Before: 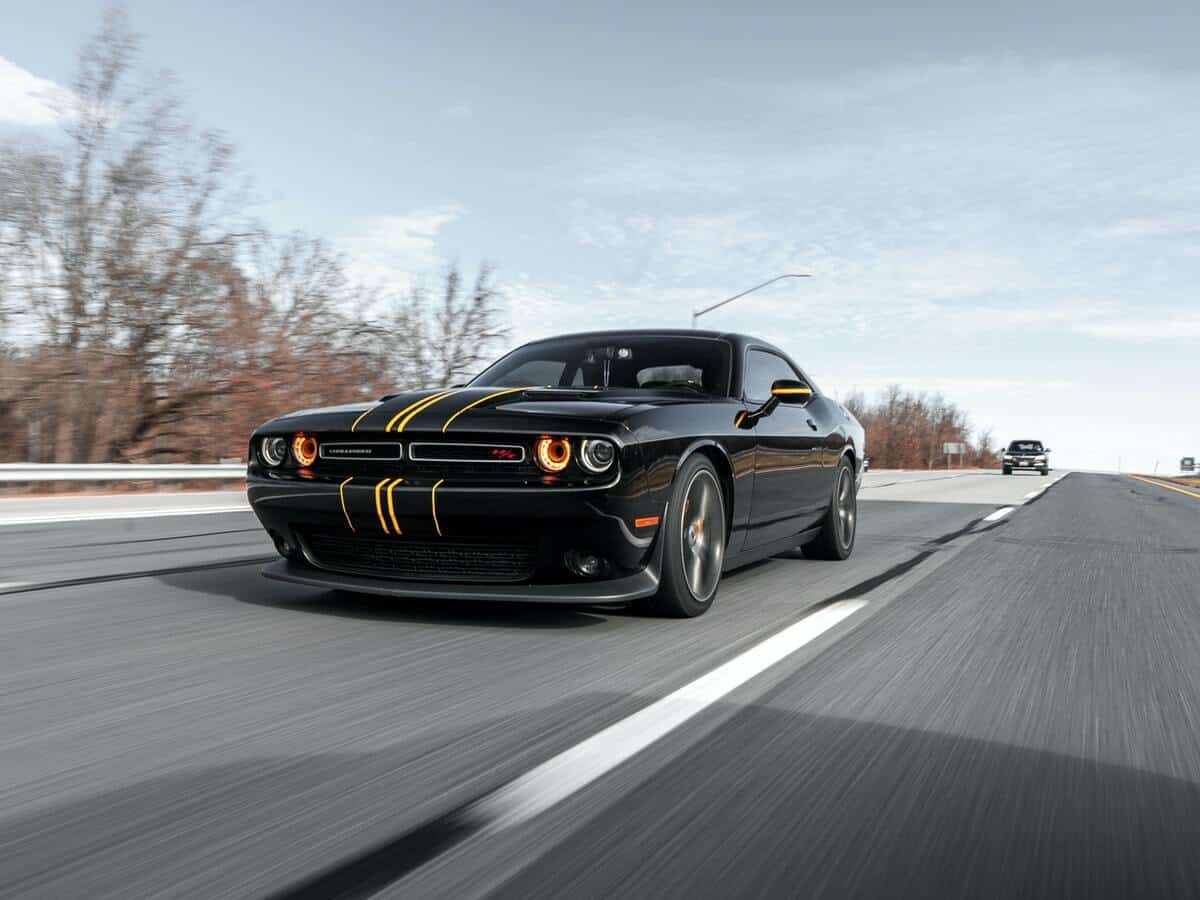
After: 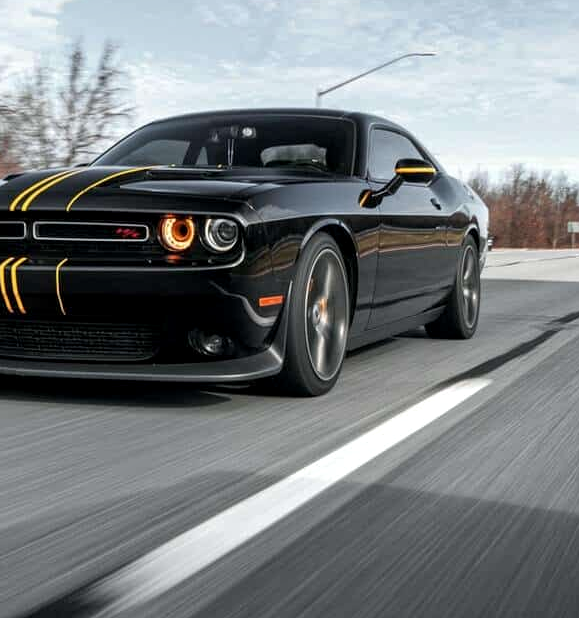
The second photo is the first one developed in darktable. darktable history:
local contrast: highlights 100%, shadows 100%, detail 120%, midtone range 0.2
shadows and highlights: radius 133.83, soften with gaussian
crop: left 31.379%, top 24.658%, right 20.326%, bottom 6.628%
